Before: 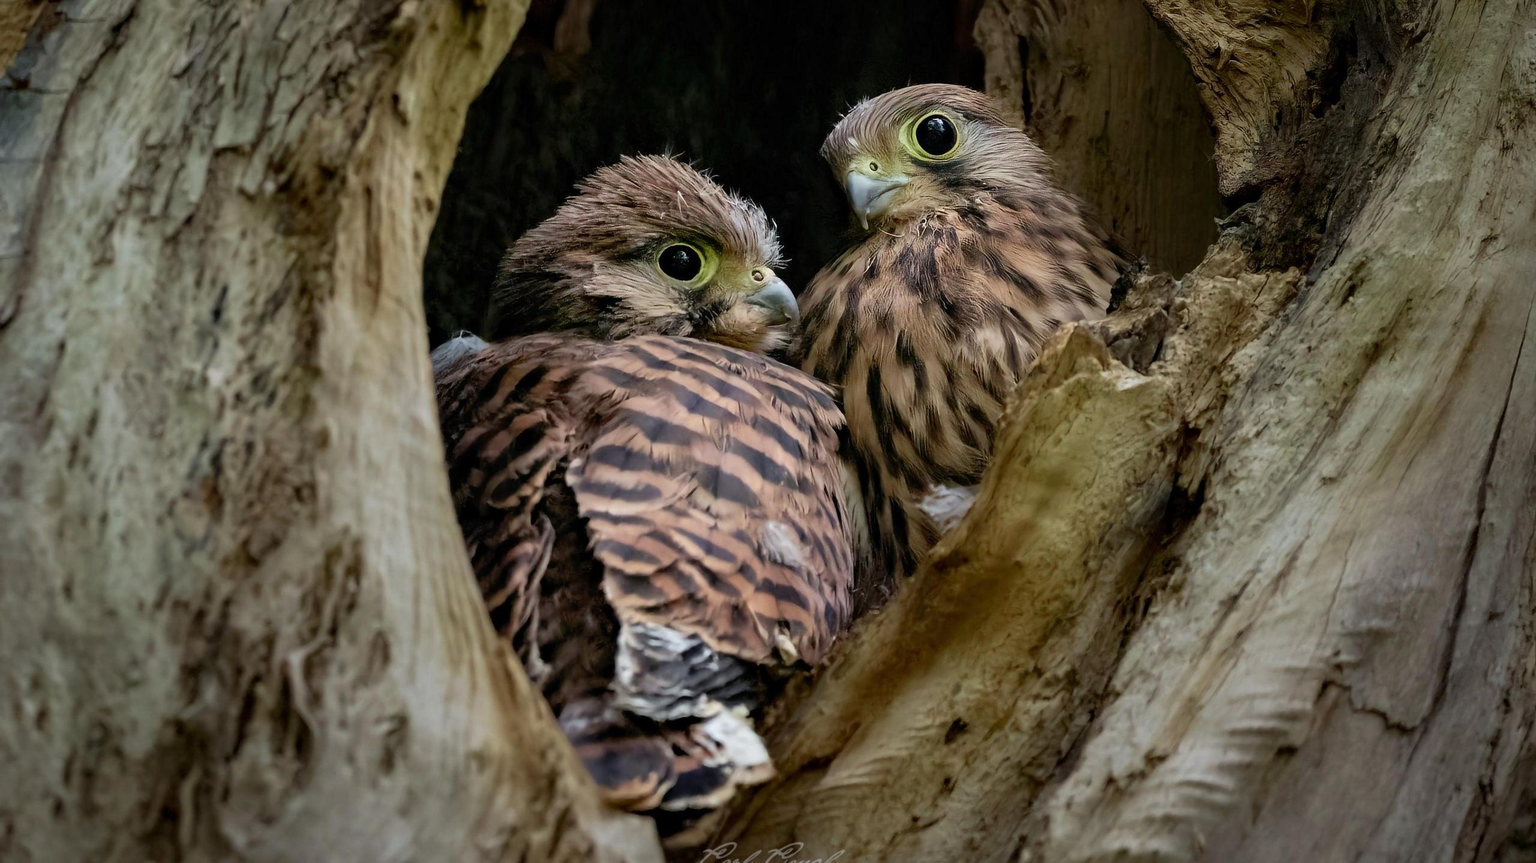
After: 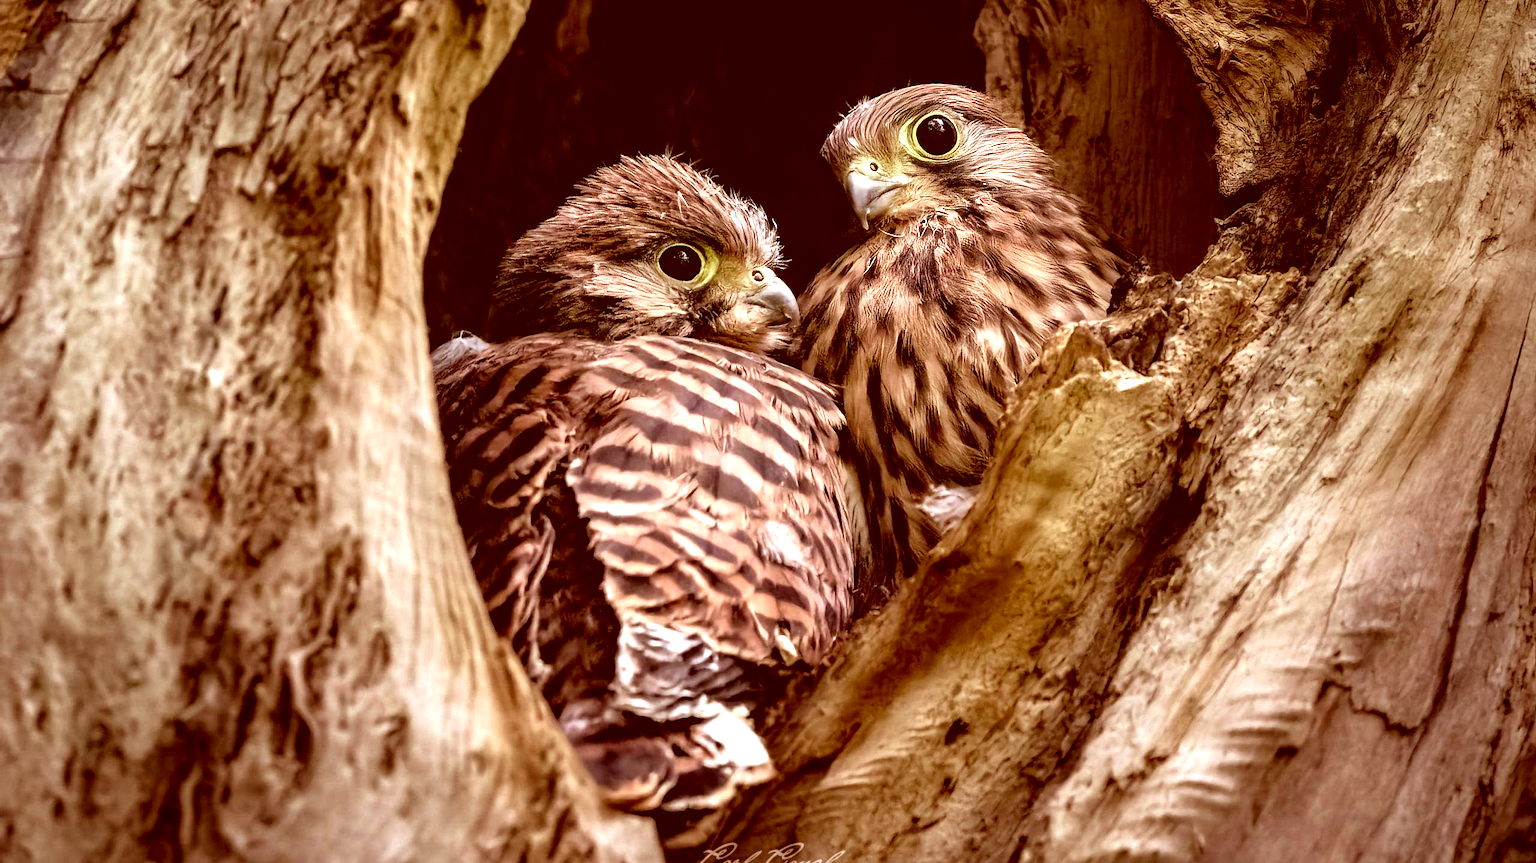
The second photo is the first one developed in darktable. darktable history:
local contrast: on, module defaults
levels: levels [0.012, 0.367, 0.697]
tone equalizer: edges refinement/feathering 500, mask exposure compensation -1.57 EV, preserve details no
color correction: highlights a* 9.17, highlights b* 8.74, shadows a* 39.25, shadows b* 39.58, saturation 0.767
